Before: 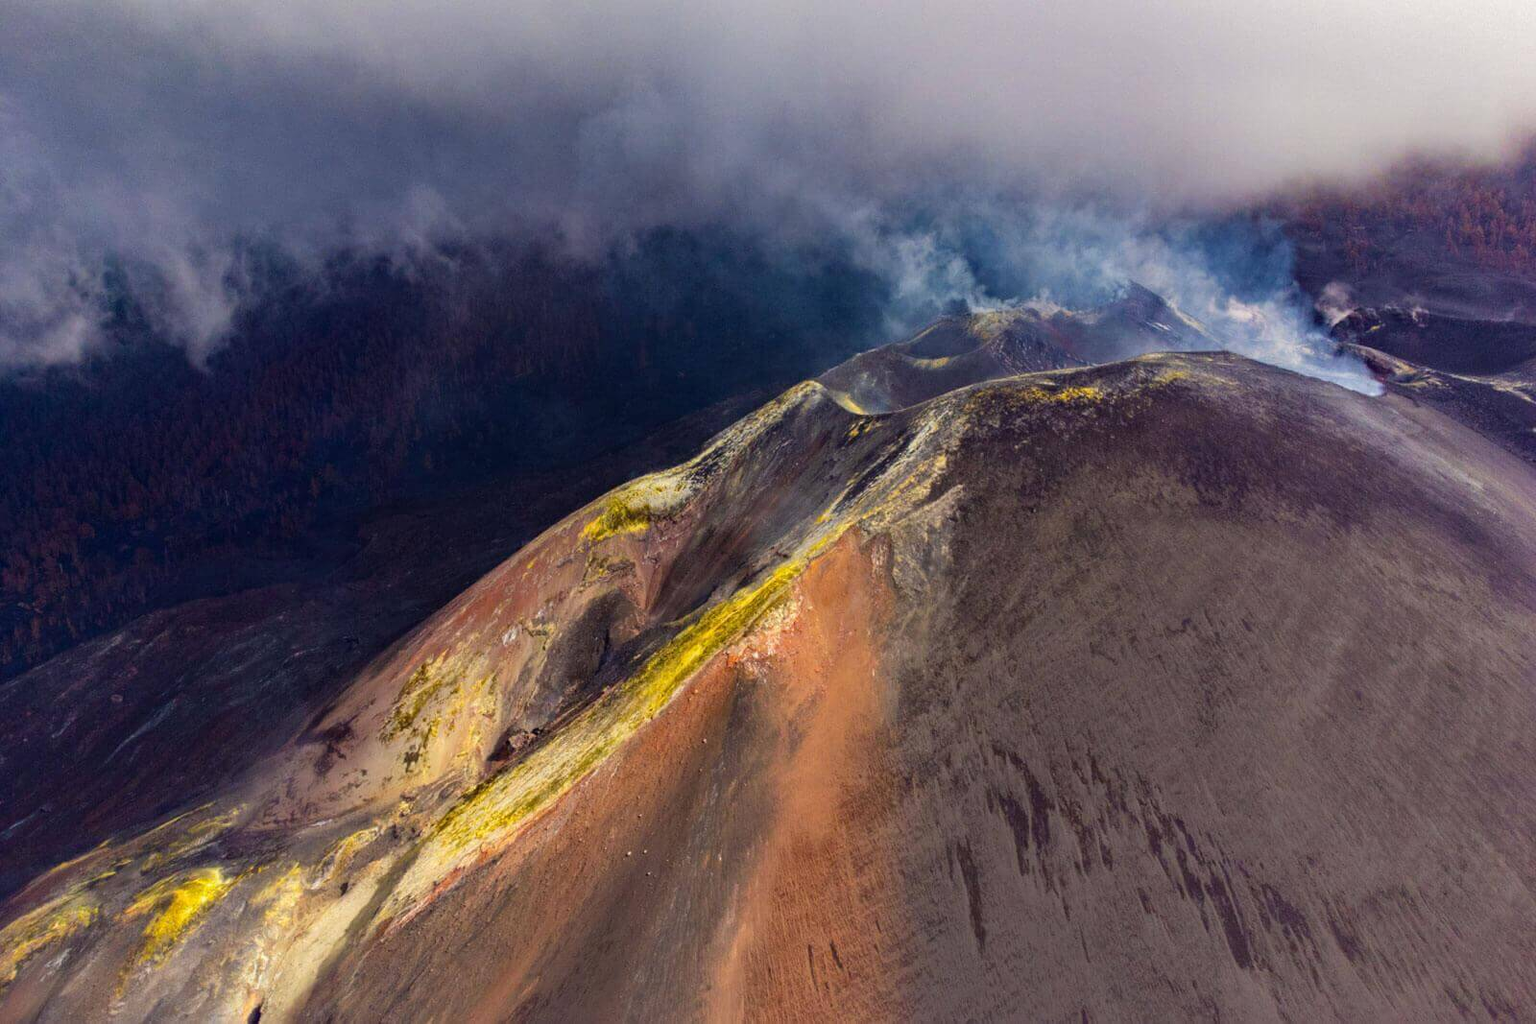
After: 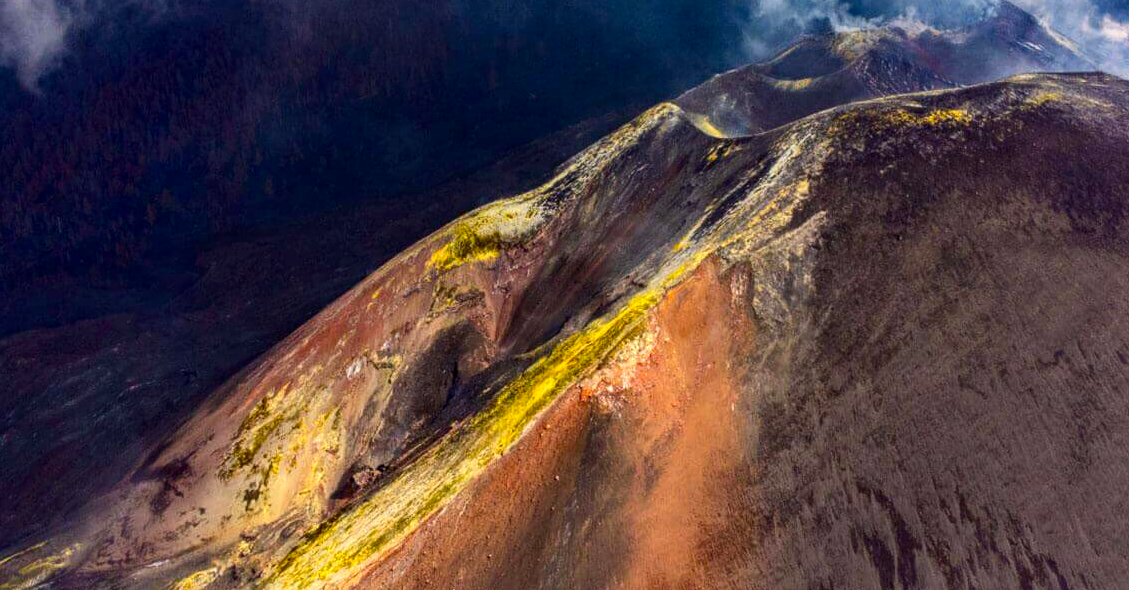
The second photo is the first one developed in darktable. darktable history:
crop: left 11.123%, top 27.61%, right 18.3%, bottom 17.034%
color correction: saturation 1.11
contrast brightness saturation: contrast 0.15, brightness -0.01, saturation 0.1
local contrast: on, module defaults
